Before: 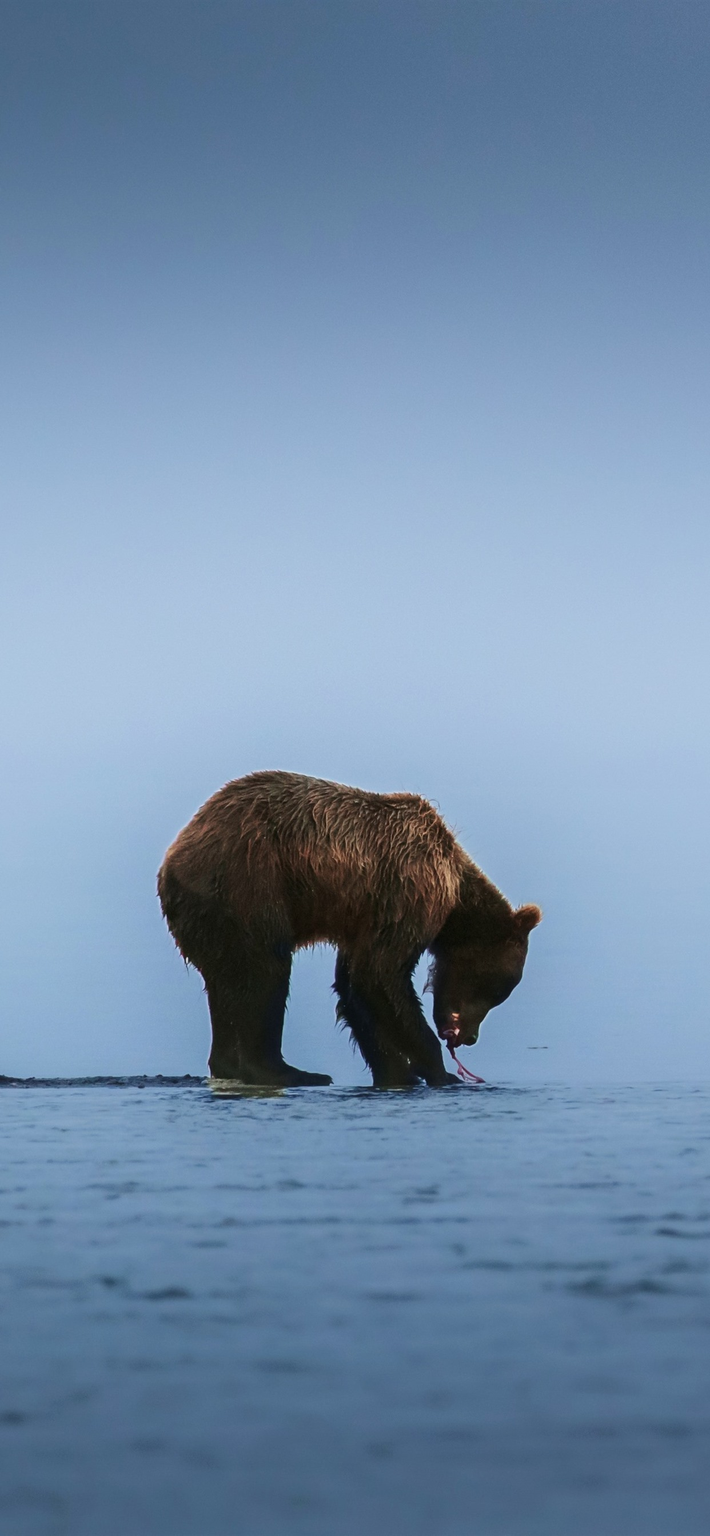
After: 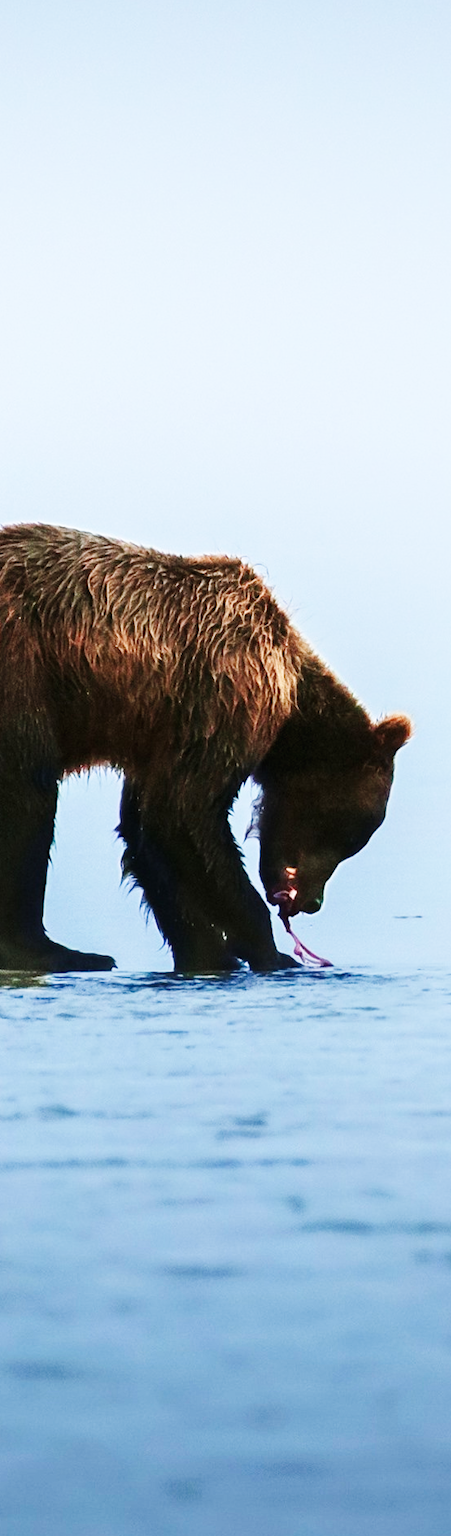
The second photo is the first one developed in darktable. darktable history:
crop: left 35.396%, top 26.28%, right 19.909%, bottom 3.438%
base curve: curves: ch0 [(0, 0.003) (0.001, 0.002) (0.006, 0.004) (0.02, 0.022) (0.048, 0.086) (0.094, 0.234) (0.162, 0.431) (0.258, 0.629) (0.385, 0.8) (0.548, 0.918) (0.751, 0.988) (1, 1)], preserve colors none
